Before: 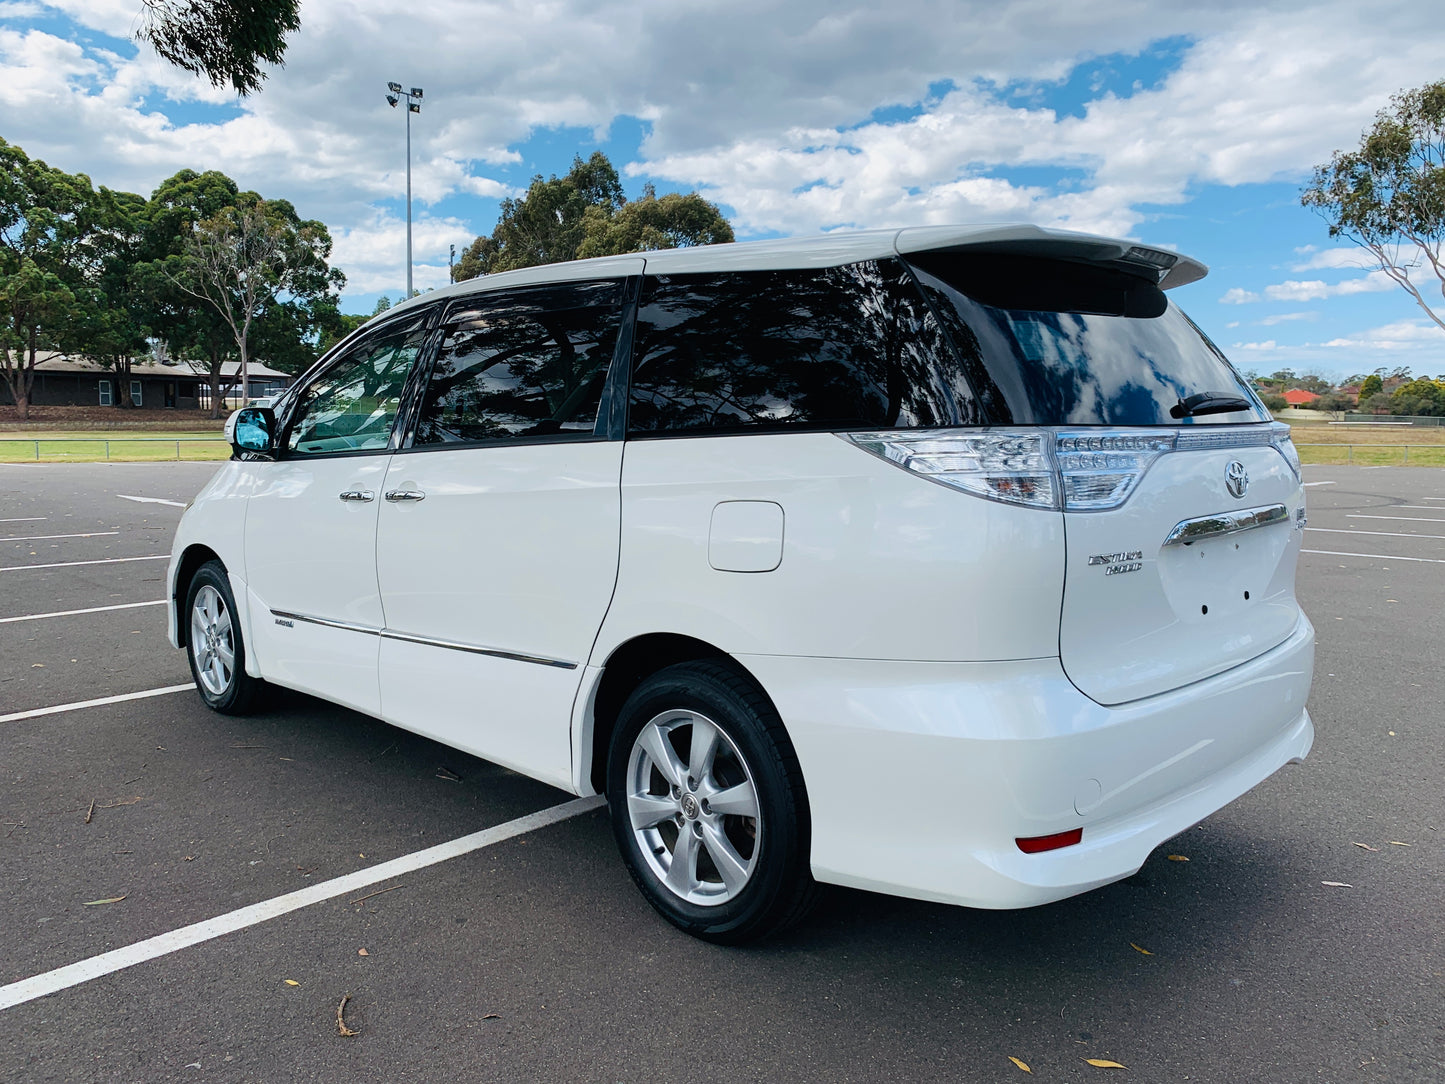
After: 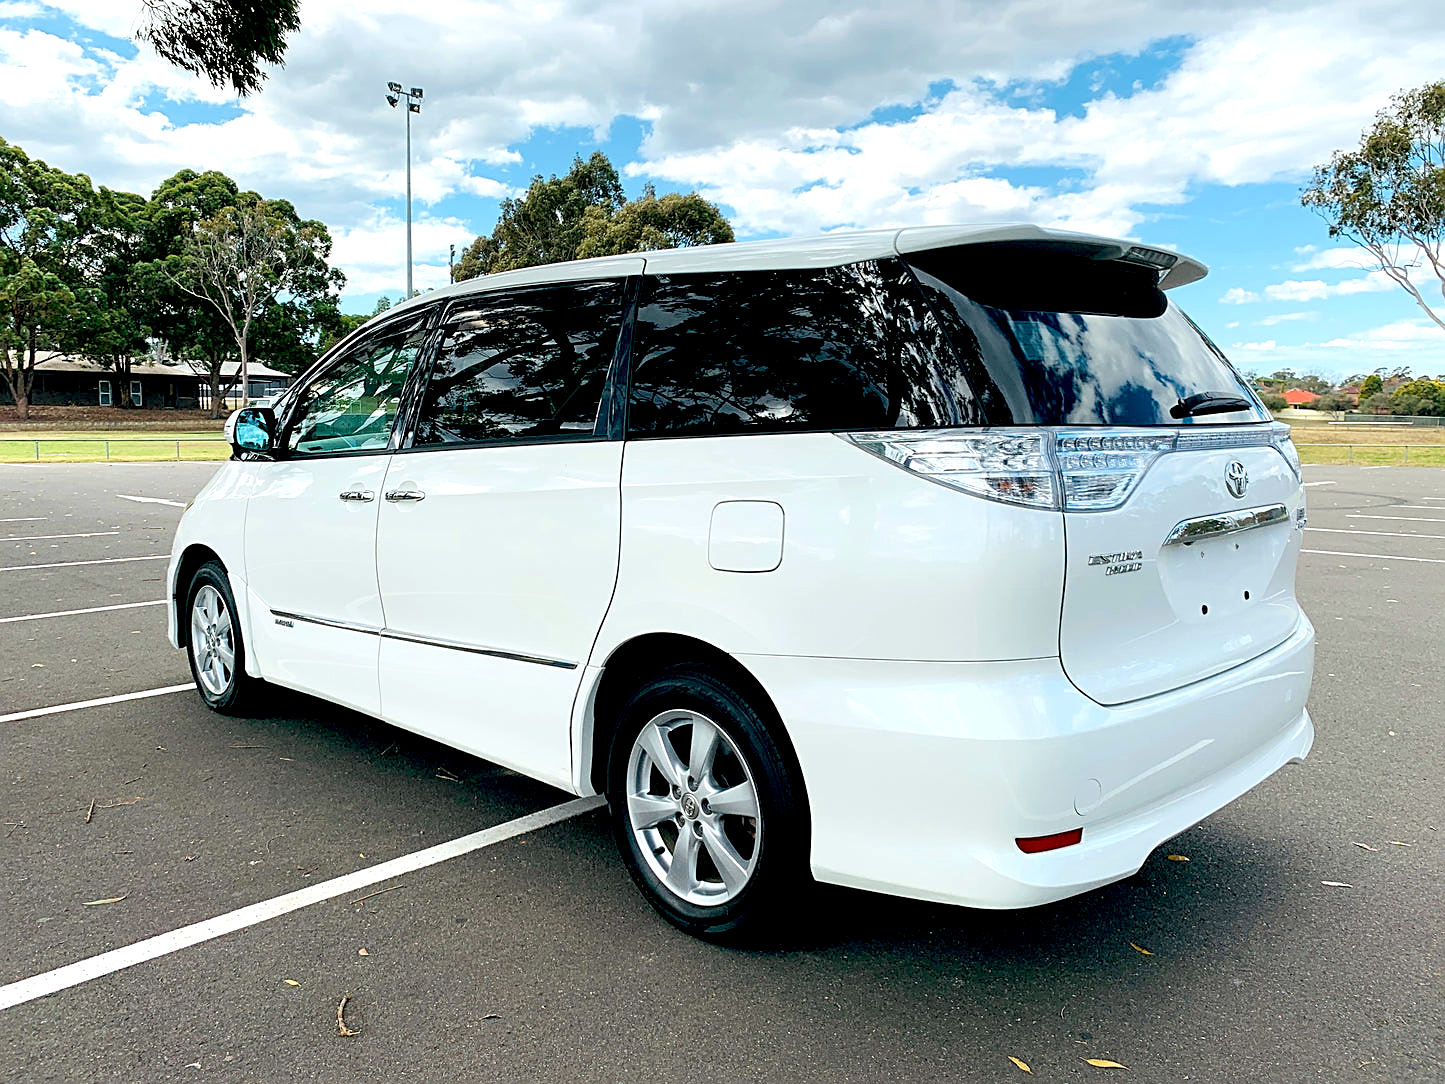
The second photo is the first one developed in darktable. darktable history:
sharpen: on, module defaults
exposure: black level correction 0.012, exposure 0.7 EV, compensate exposure bias true, compensate highlight preservation false
color balance: mode lift, gamma, gain (sRGB), lift [1.04, 1, 1, 0.97], gamma [1.01, 1, 1, 0.97], gain [0.96, 1, 1, 0.97]
